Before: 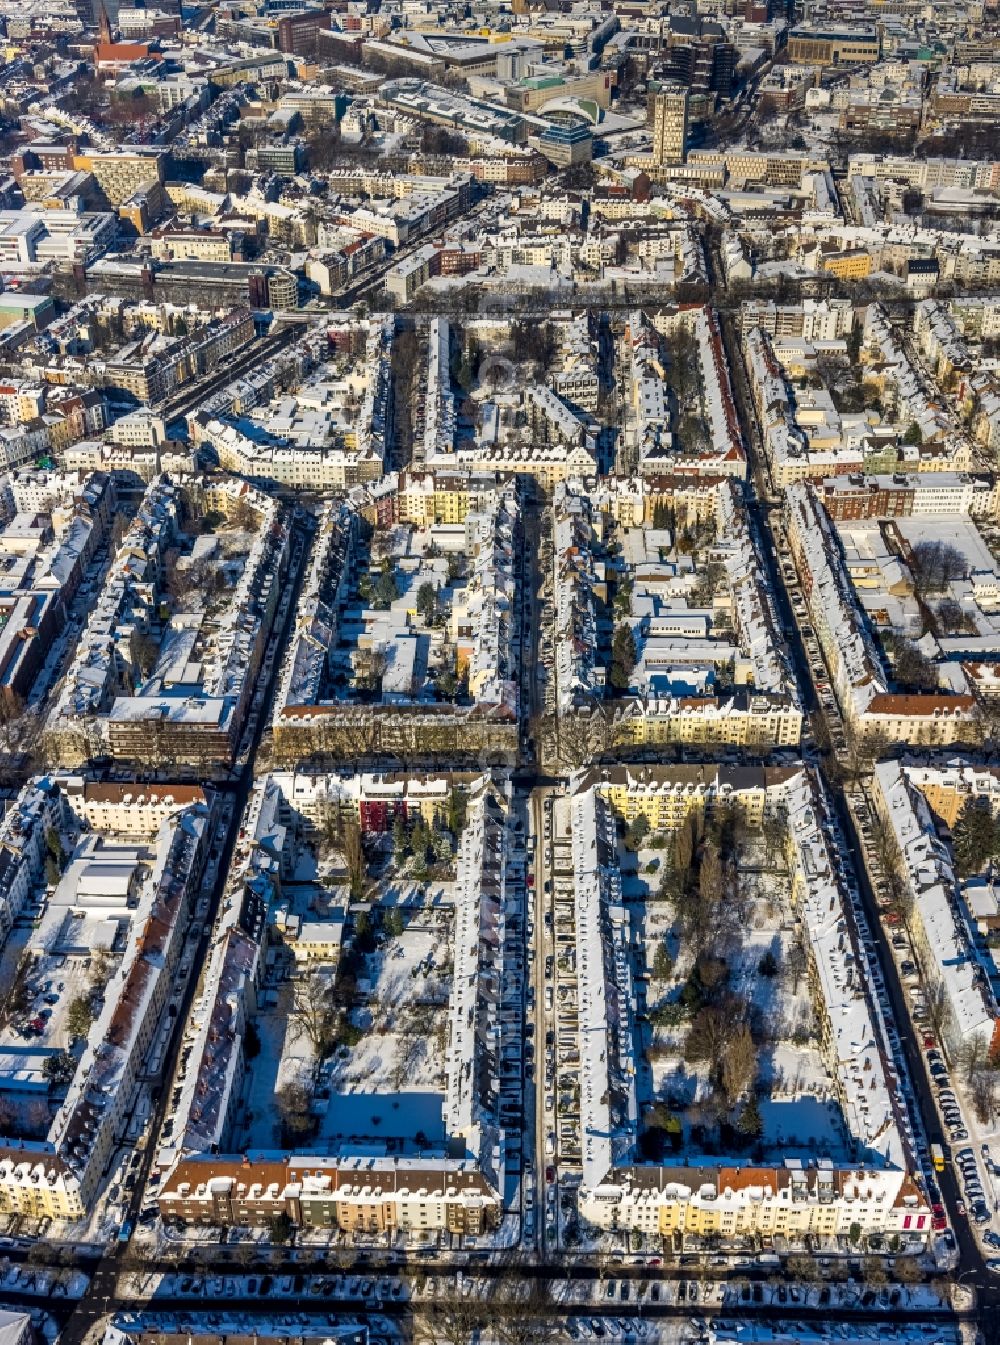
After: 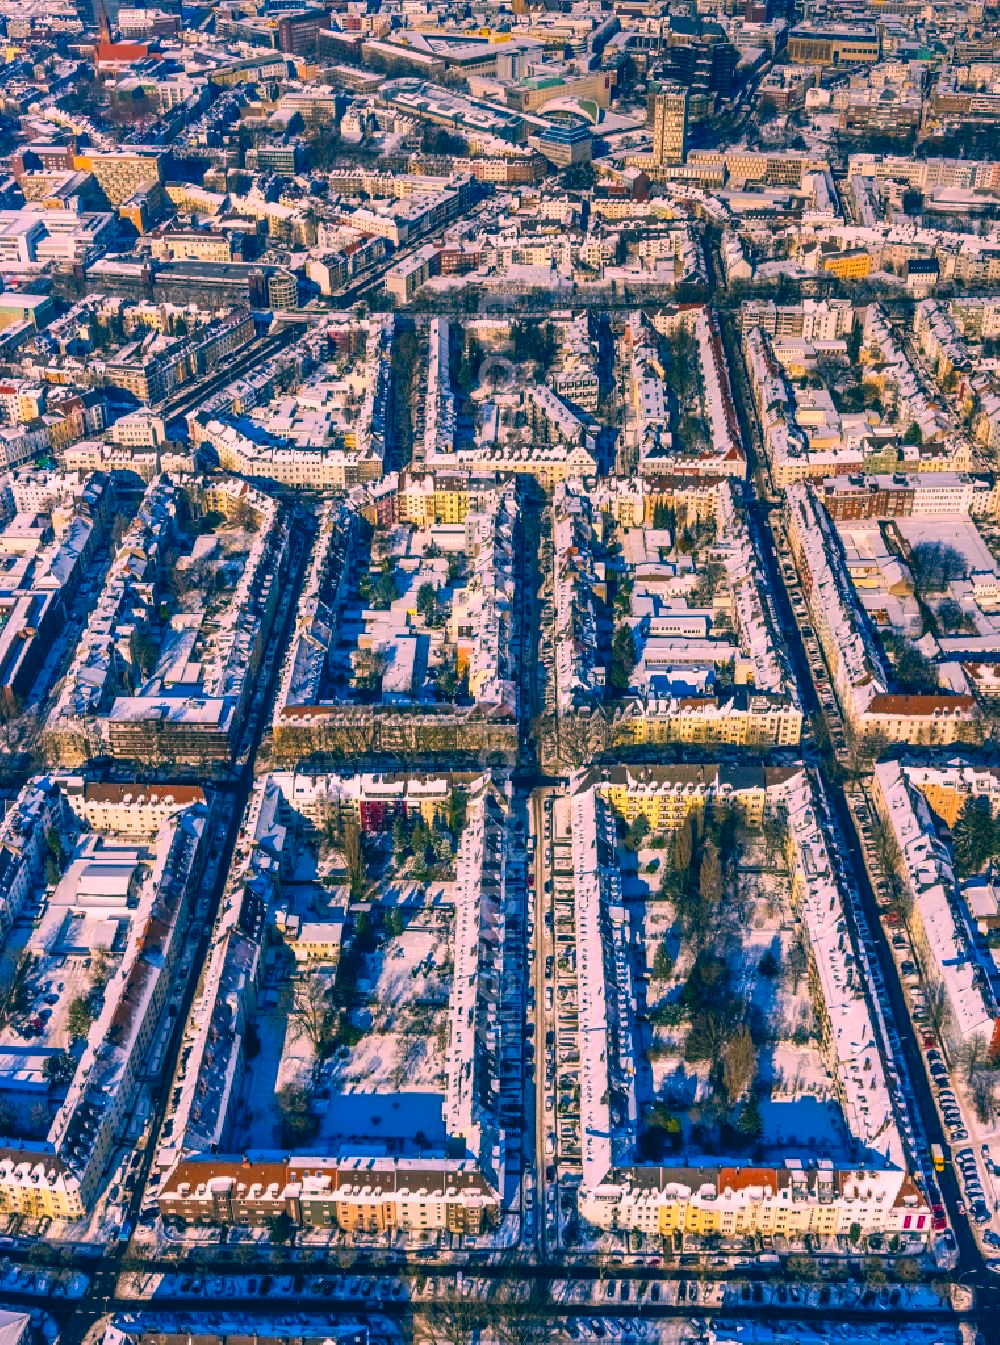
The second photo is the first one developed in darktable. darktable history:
color balance: lift [1, 0.998, 1.001, 1.002], gamma [1, 1.02, 1, 0.98], gain [1, 1.02, 1.003, 0.98]
color correction: highlights a* 17.03, highlights b* 0.205, shadows a* -15.38, shadows b* -14.56, saturation 1.5
